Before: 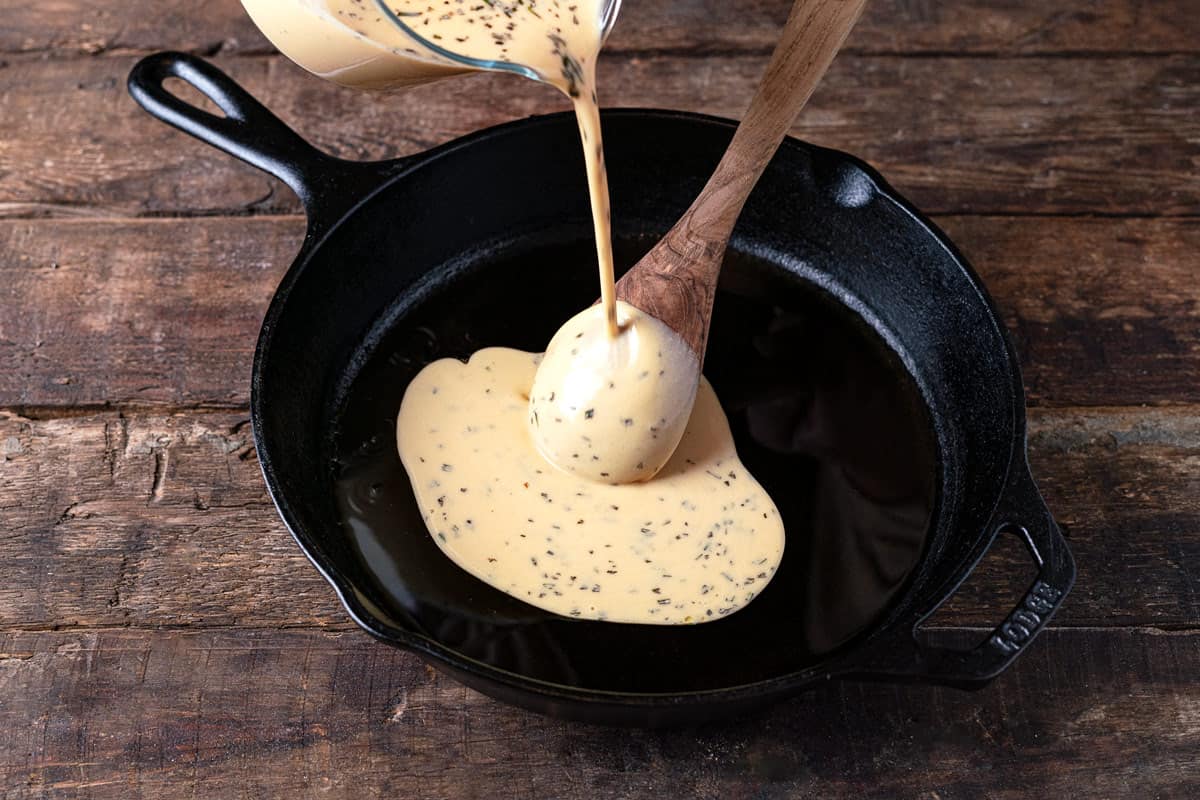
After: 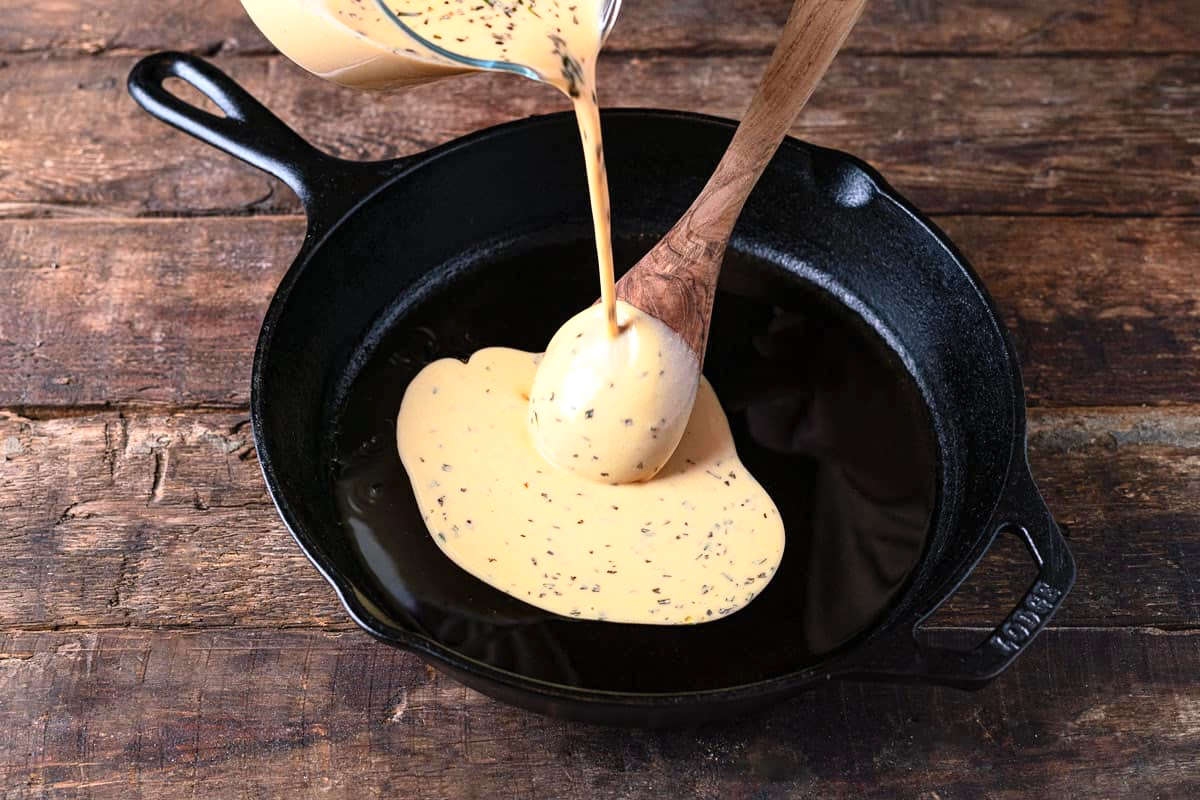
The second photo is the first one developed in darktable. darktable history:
contrast brightness saturation: contrast 0.199, brightness 0.163, saturation 0.22
